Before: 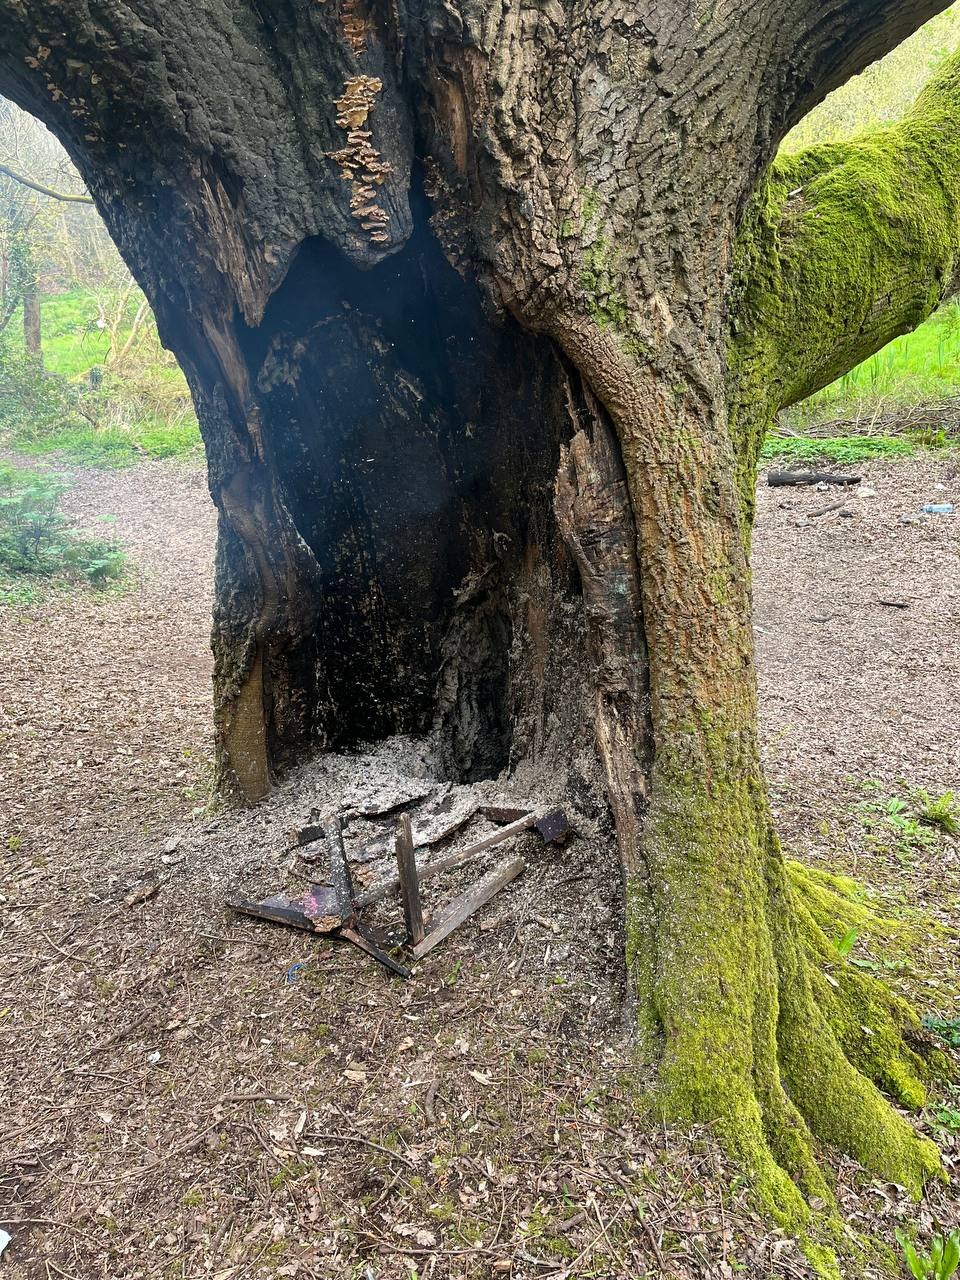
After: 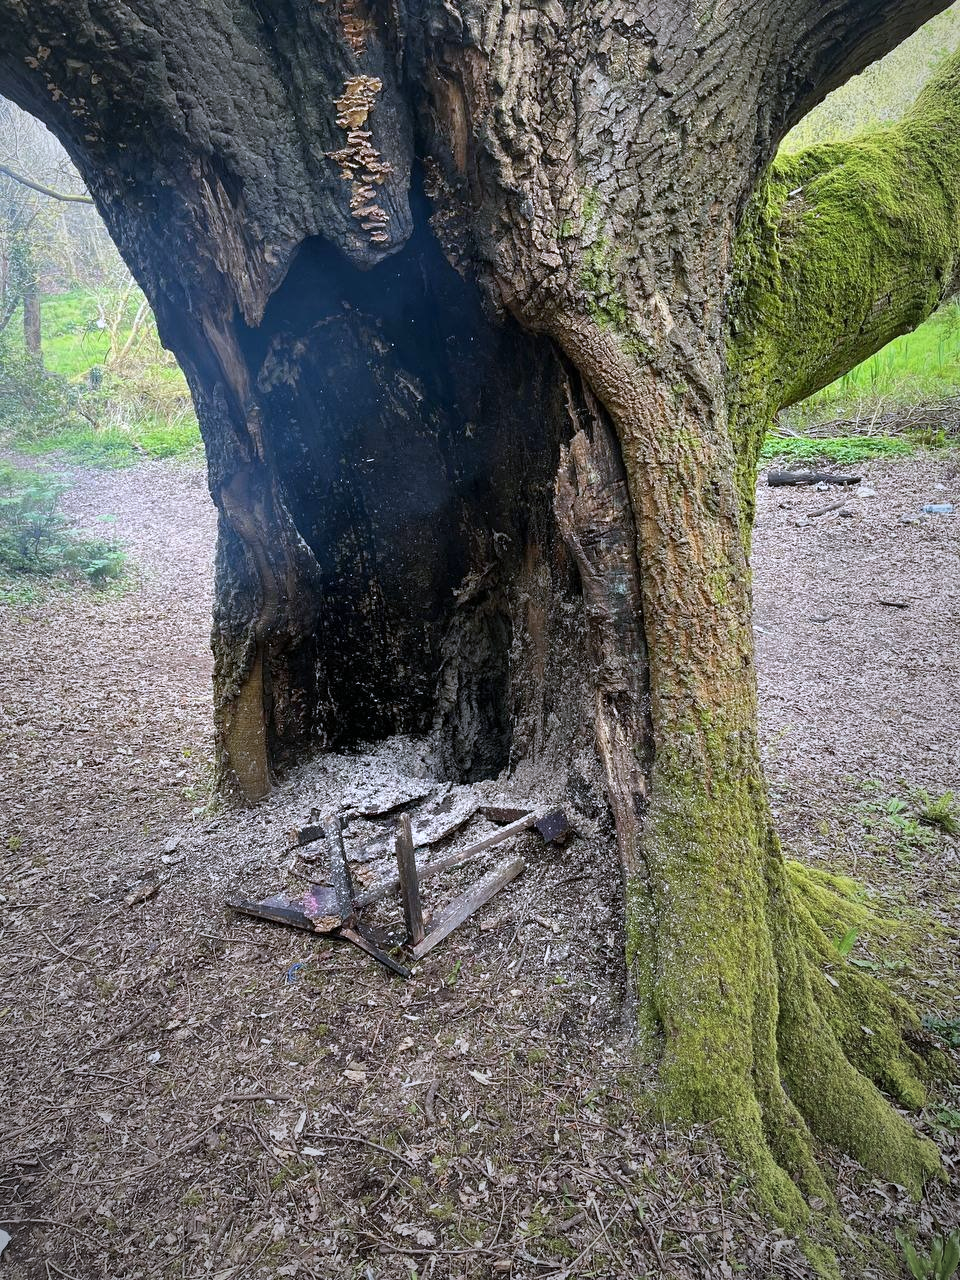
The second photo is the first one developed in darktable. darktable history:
vignetting: fall-off start 72.14%, fall-off radius 108.07%, brightness -0.713, saturation -0.488, center (-0.054, -0.359), width/height ratio 0.729
white balance: red 0.967, blue 1.119, emerald 0.756
